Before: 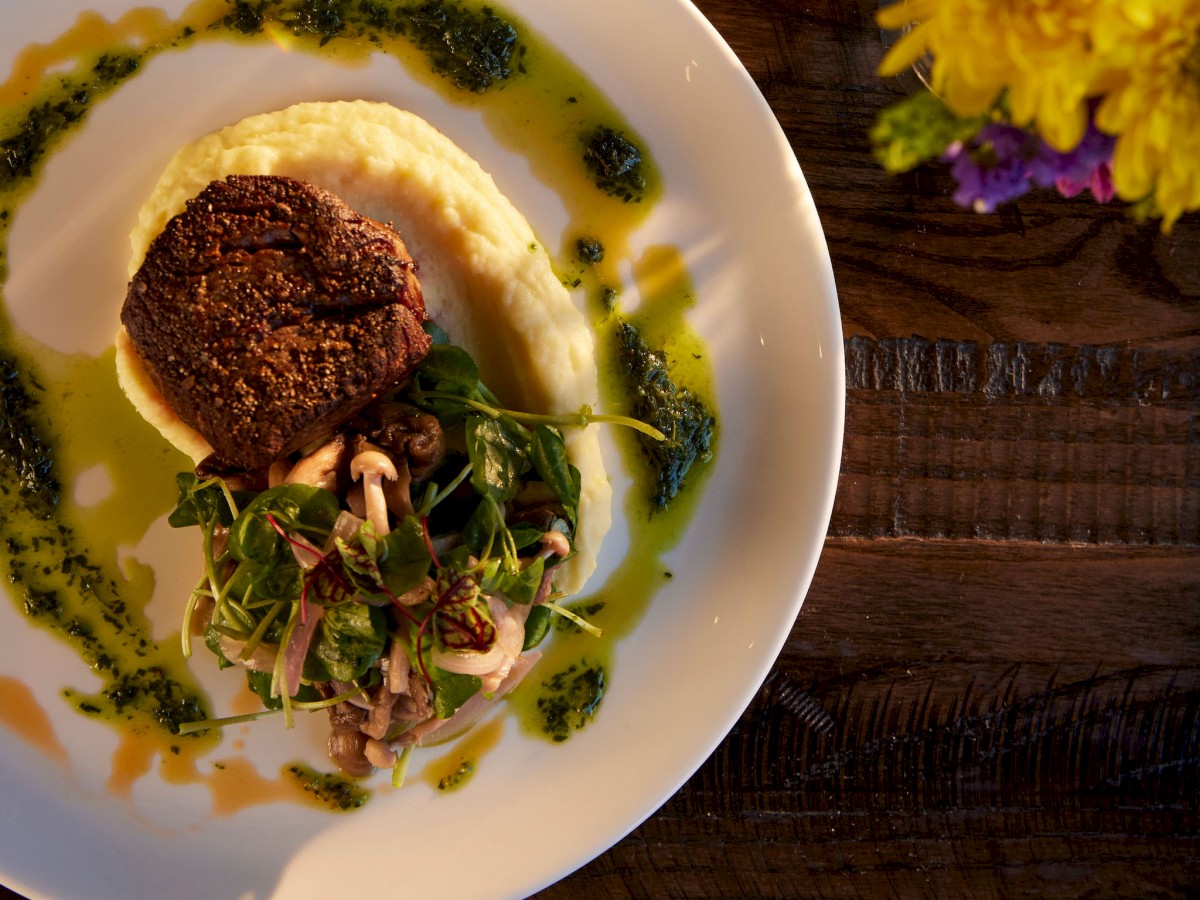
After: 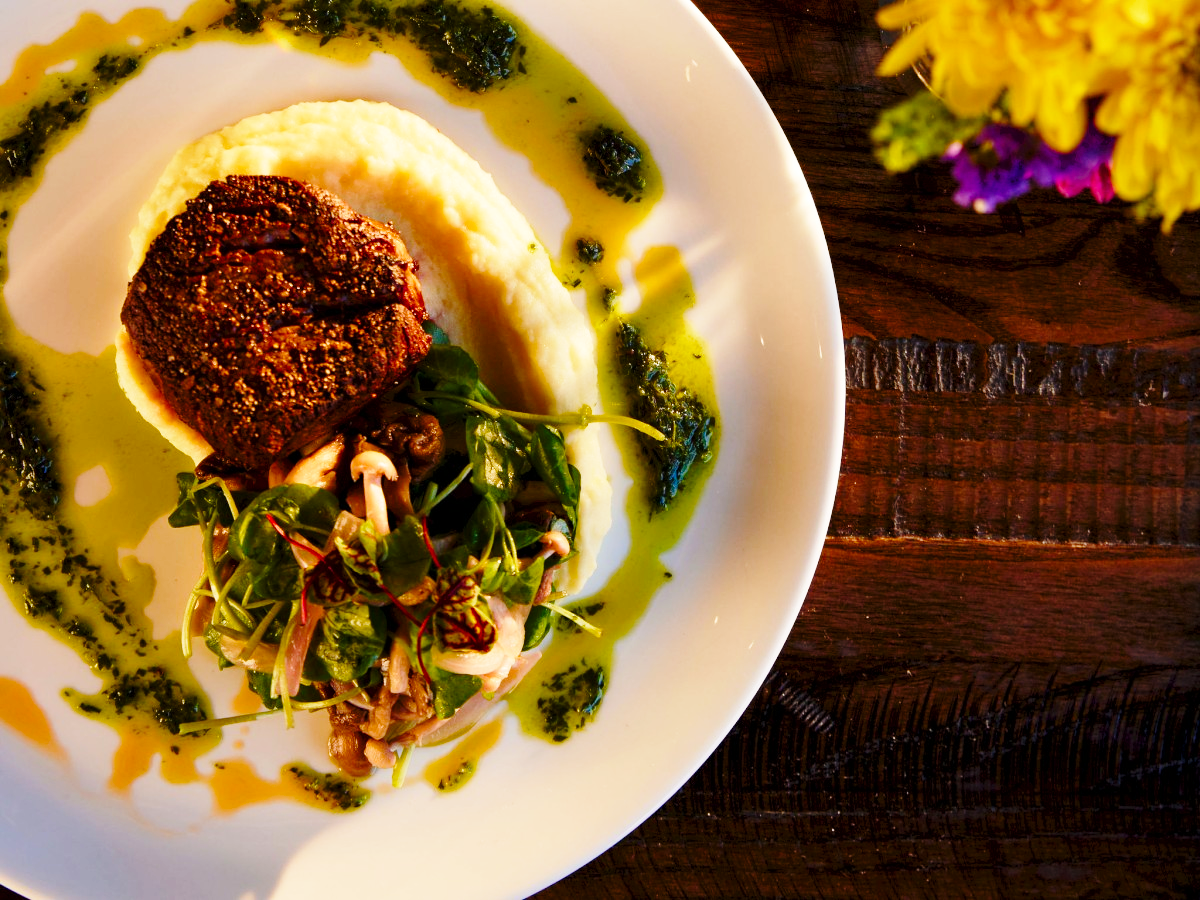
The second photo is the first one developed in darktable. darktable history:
color correction: highlights a* -0.182, highlights b* -0.124
base curve: curves: ch0 [(0, 0) (0.028, 0.03) (0.121, 0.232) (0.46, 0.748) (0.859, 0.968) (1, 1)], preserve colors none
color balance rgb: perceptual saturation grading › global saturation 20%, perceptual saturation grading › highlights -25%, perceptual saturation grading › shadows 25%
